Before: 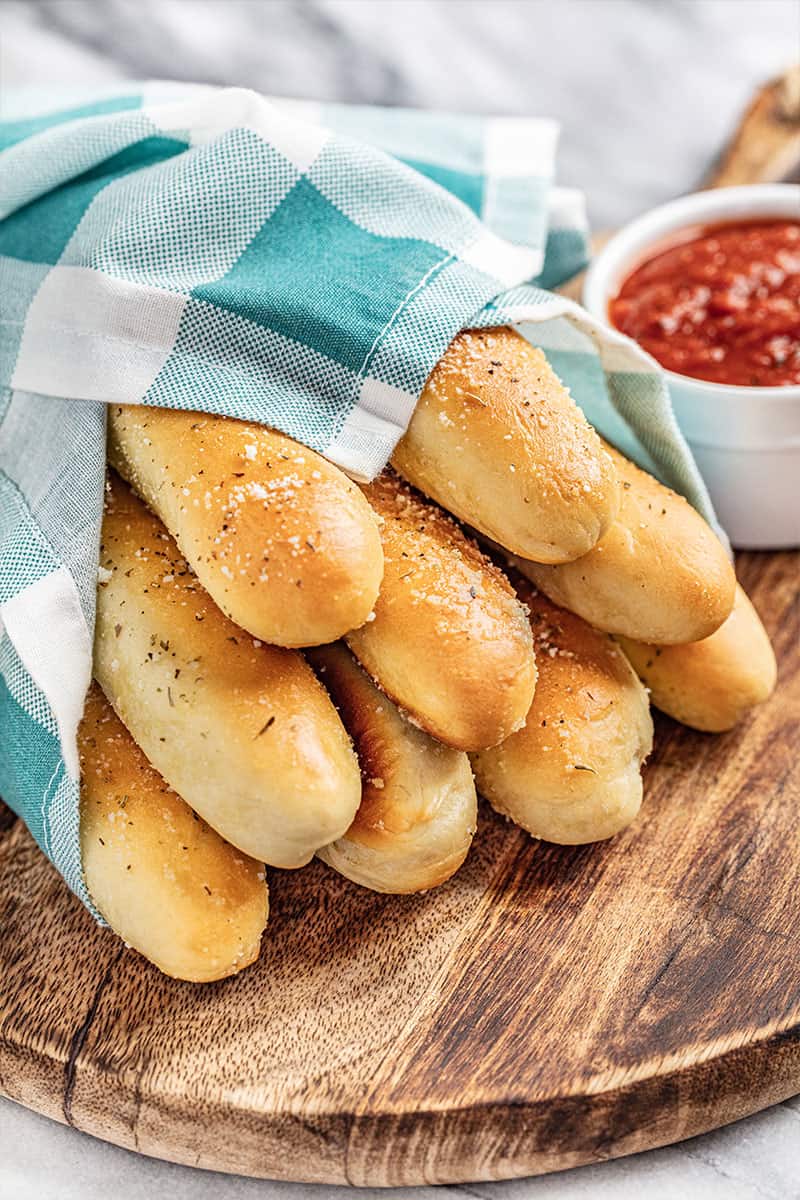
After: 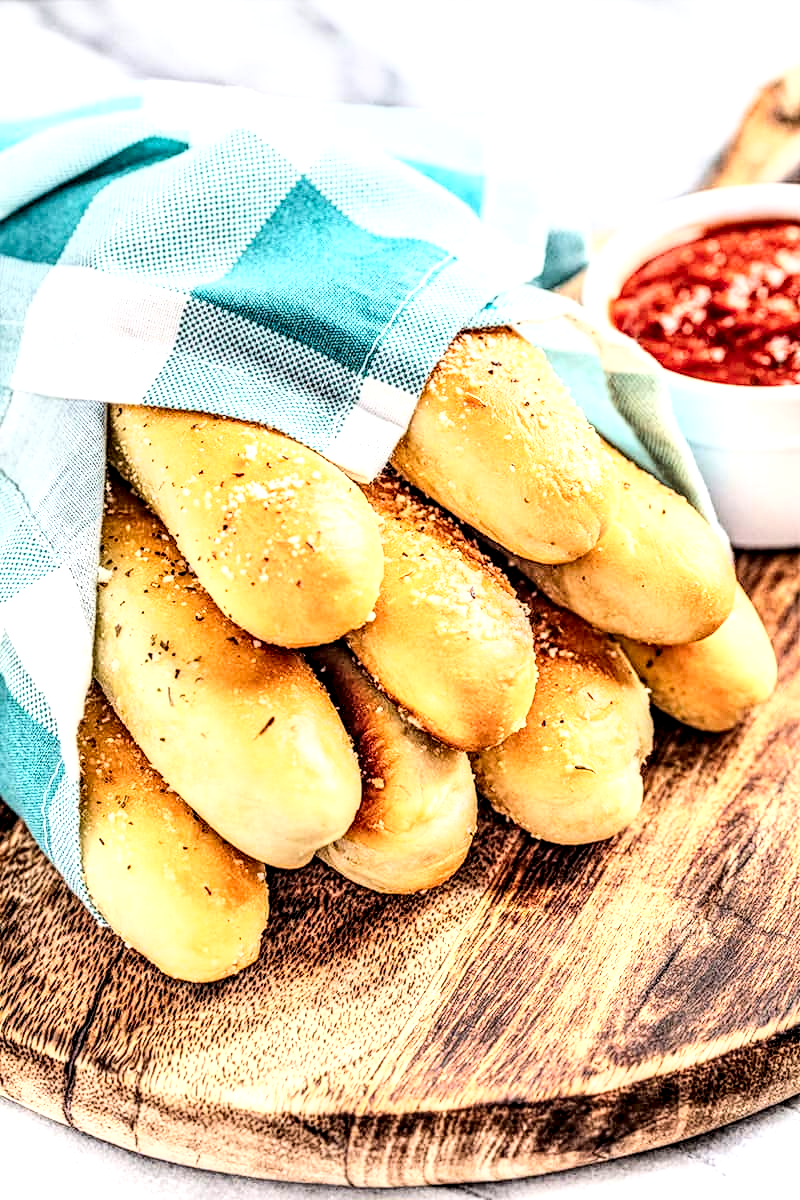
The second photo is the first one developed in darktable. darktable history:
local contrast: highlights 18%, detail 186%
exposure: black level correction 0, compensate highlight preservation false
base curve: curves: ch0 [(0, 0) (0.007, 0.004) (0.027, 0.03) (0.046, 0.07) (0.207, 0.54) (0.442, 0.872) (0.673, 0.972) (1, 1)]
